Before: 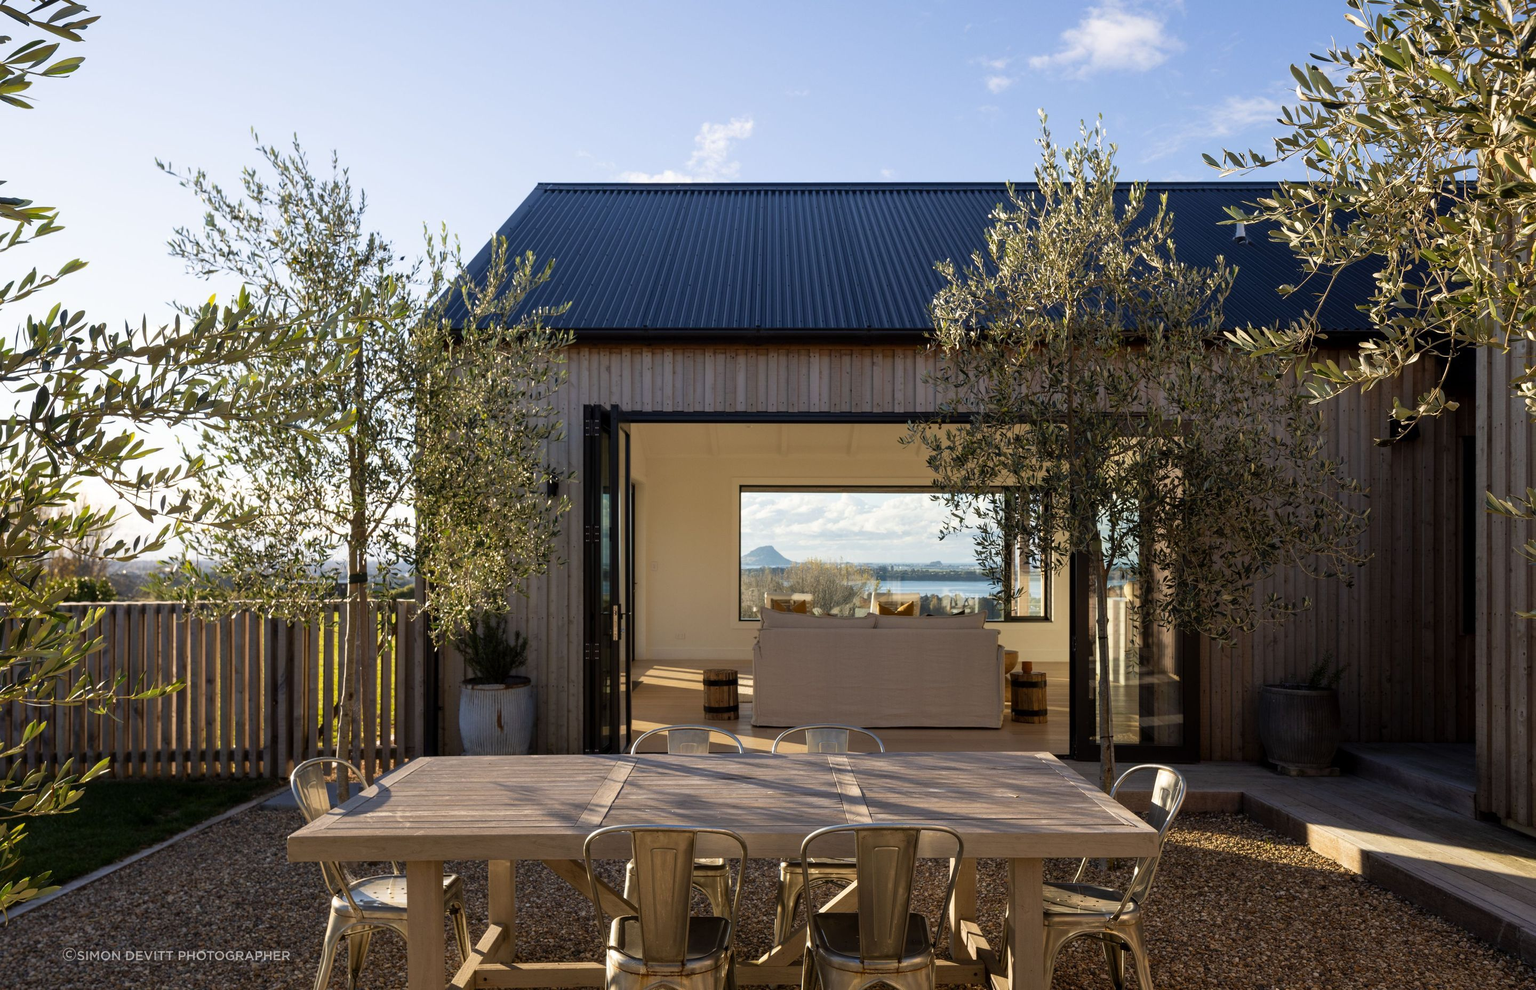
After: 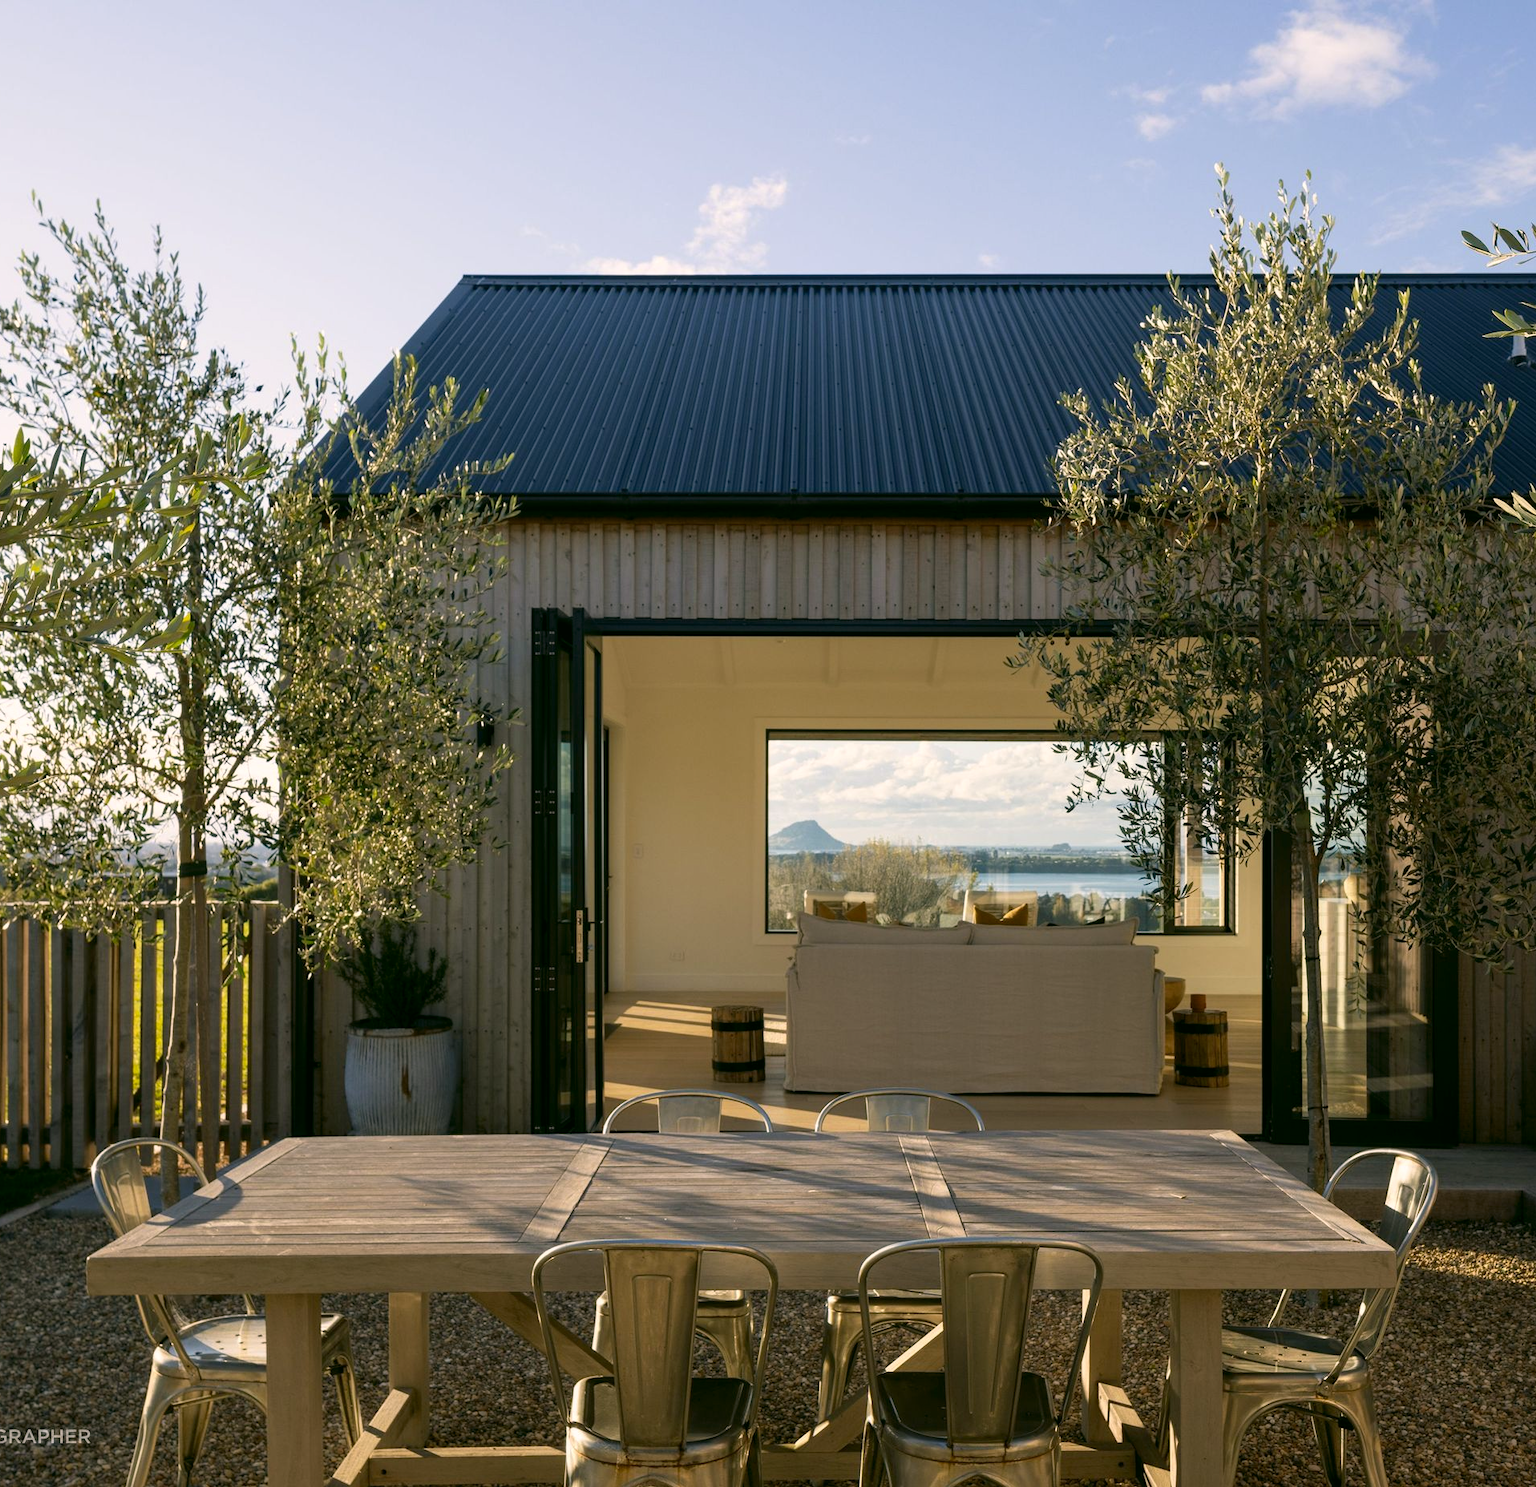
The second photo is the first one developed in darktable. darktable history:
crop and rotate: left 14.99%, right 18.453%
color correction: highlights a* 4.33, highlights b* 4.98, shadows a* -7.81, shadows b* 4.74
